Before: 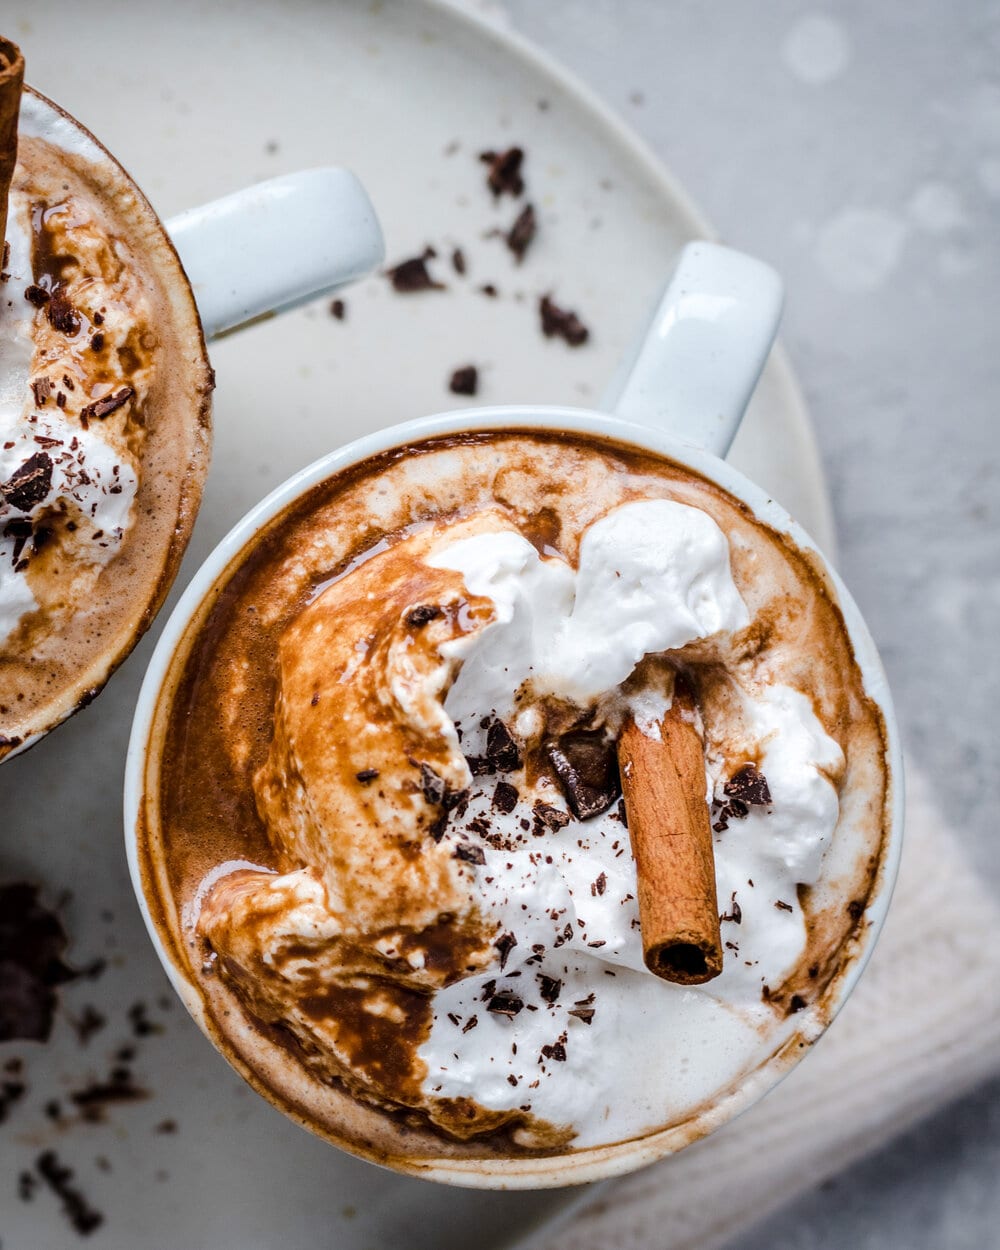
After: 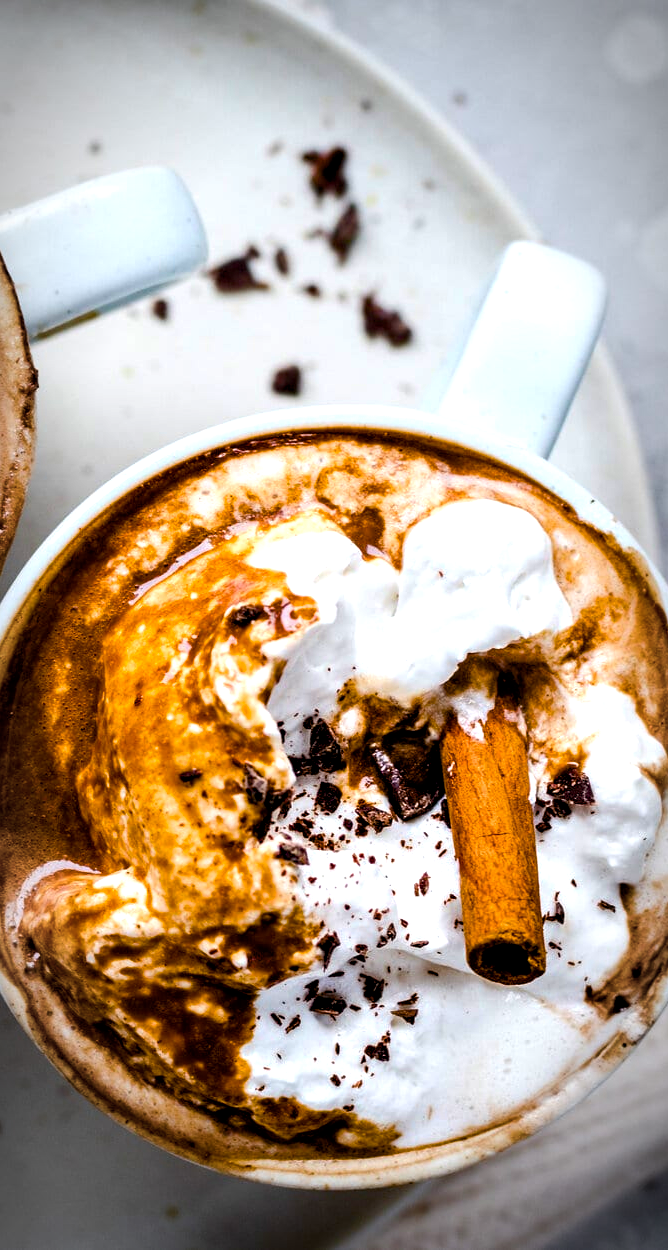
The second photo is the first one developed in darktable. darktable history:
exposure: black level correction 0.007, compensate highlight preservation false
vignetting: automatic ratio true
color balance rgb: linear chroma grading › global chroma 9%, perceptual saturation grading › global saturation 36%, perceptual saturation grading › shadows 35%, perceptual brilliance grading › global brilliance 15%, perceptual brilliance grading › shadows -35%, global vibrance 15%
crop and rotate: left 17.732%, right 15.423%
